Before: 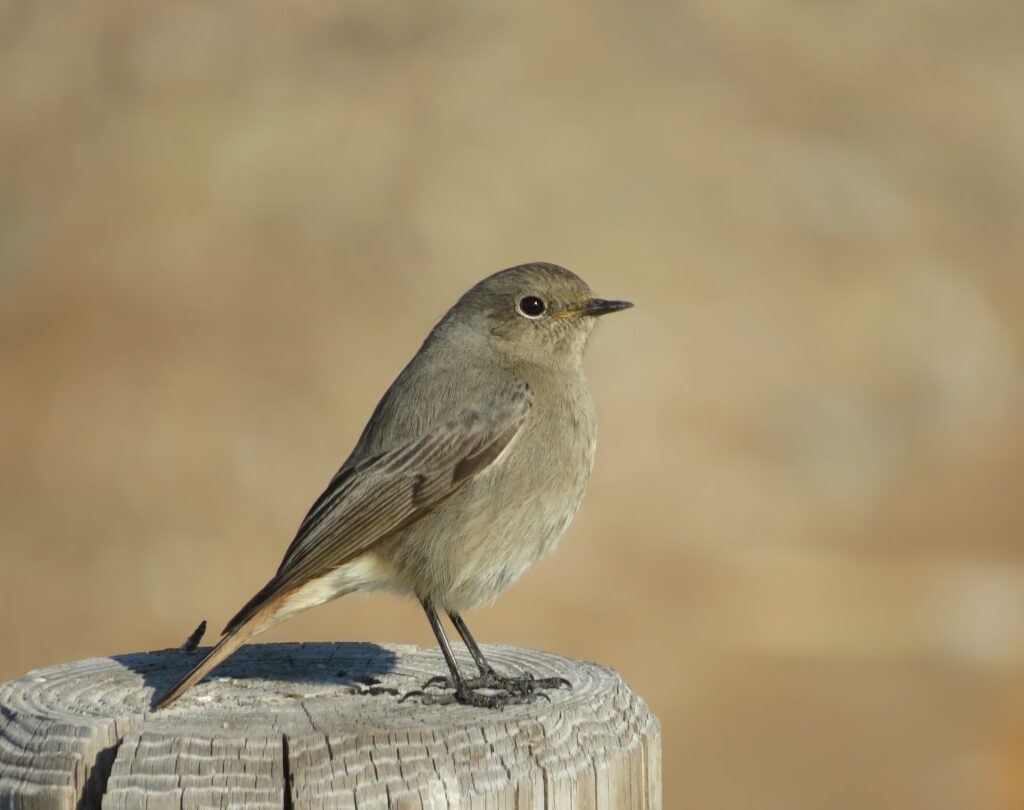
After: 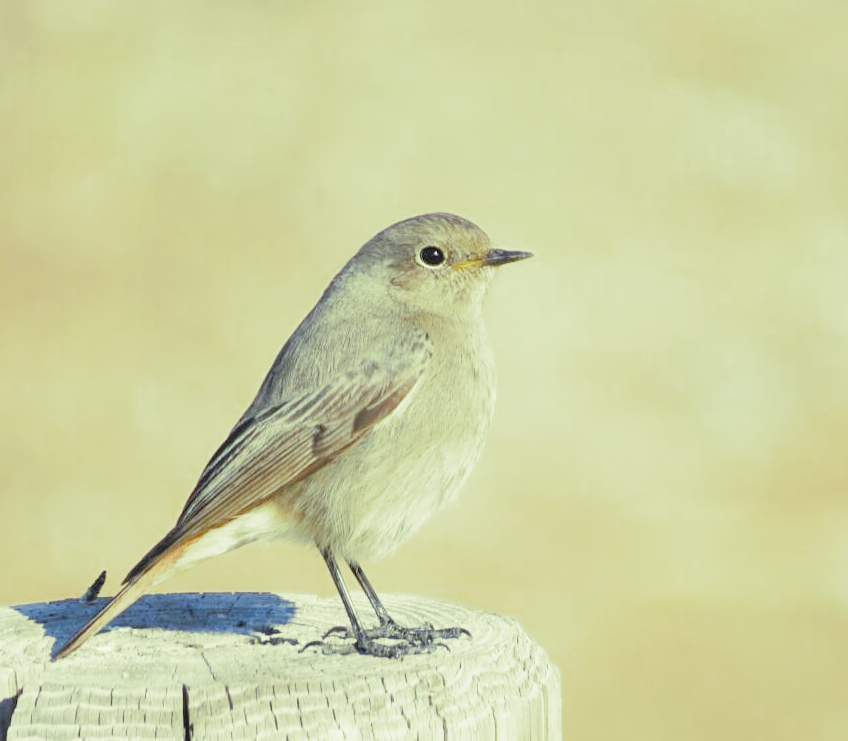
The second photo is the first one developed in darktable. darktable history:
crop: left 9.807%, top 6.259%, right 7.334%, bottom 2.177%
exposure: black level correction 0, exposure 0.7 EV, compensate exposure bias true, compensate highlight preservation false
contrast brightness saturation: contrast 0.1, brightness 0.3, saturation 0.14
filmic rgb: black relative exposure -7.65 EV, white relative exposure 4.56 EV, hardness 3.61
white balance: red 0.948, green 1.02, blue 1.176
split-toning: shadows › hue 290.82°, shadows › saturation 0.34, highlights › saturation 0.38, balance 0, compress 50%
color balance rgb: perceptual saturation grading › global saturation 25%, global vibrance 20%
